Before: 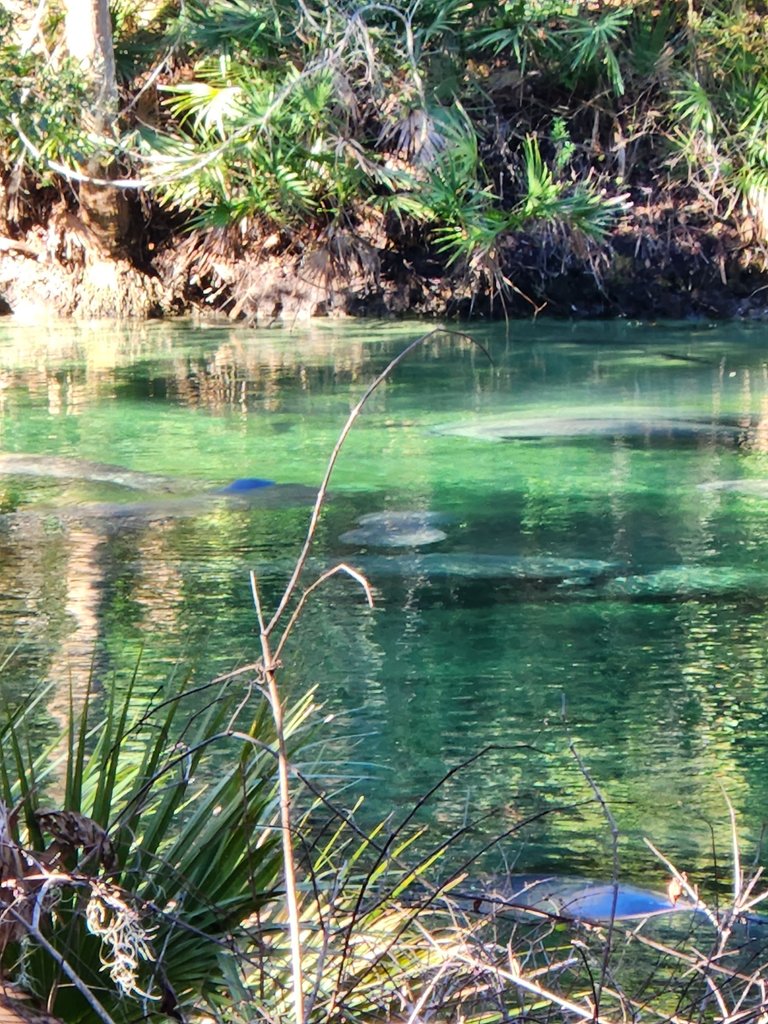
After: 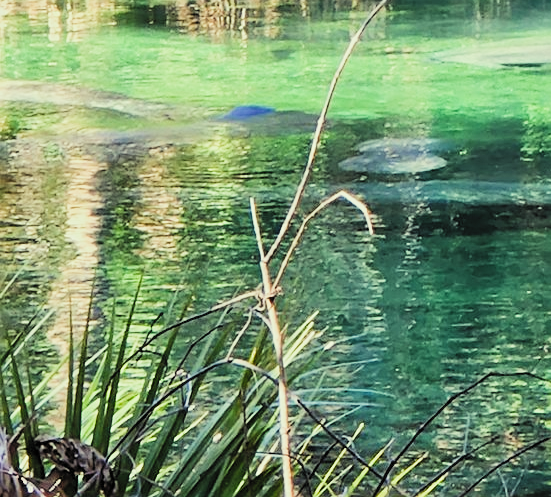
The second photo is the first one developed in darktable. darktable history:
sharpen: on, module defaults
filmic rgb: black relative exposure -5.83 EV, white relative exposure 3.39 EV, hardness 3.65, color science v5 (2021), contrast in shadows safe, contrast in highlights safe
contrast brightness saturation: contrast 0.2, brightness 0.146, saturation 0.142
crop: top 36.451%, right 28.226%, bottom 14.937%
color correction: highlights a* -5.68, highlights b* 10.99
